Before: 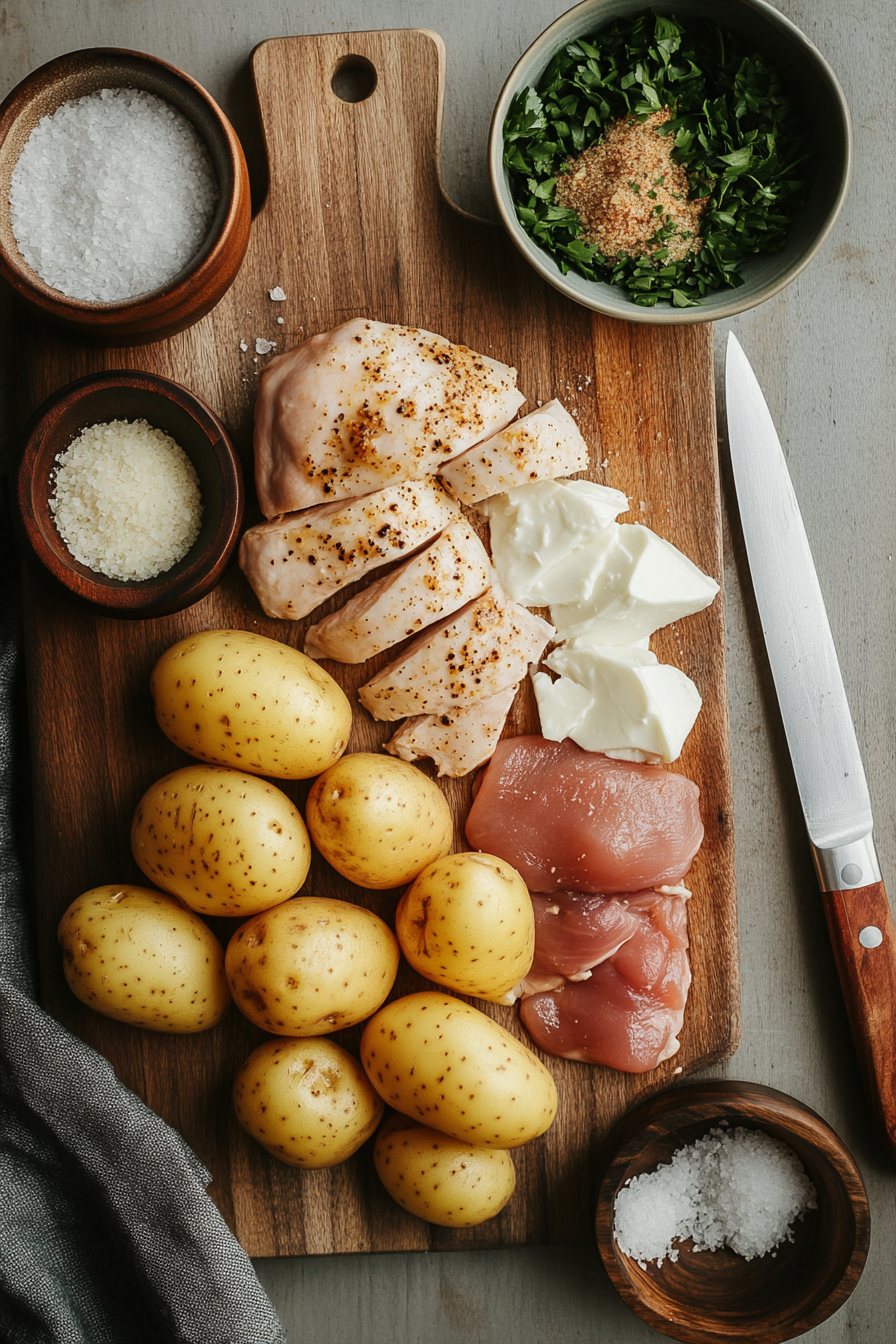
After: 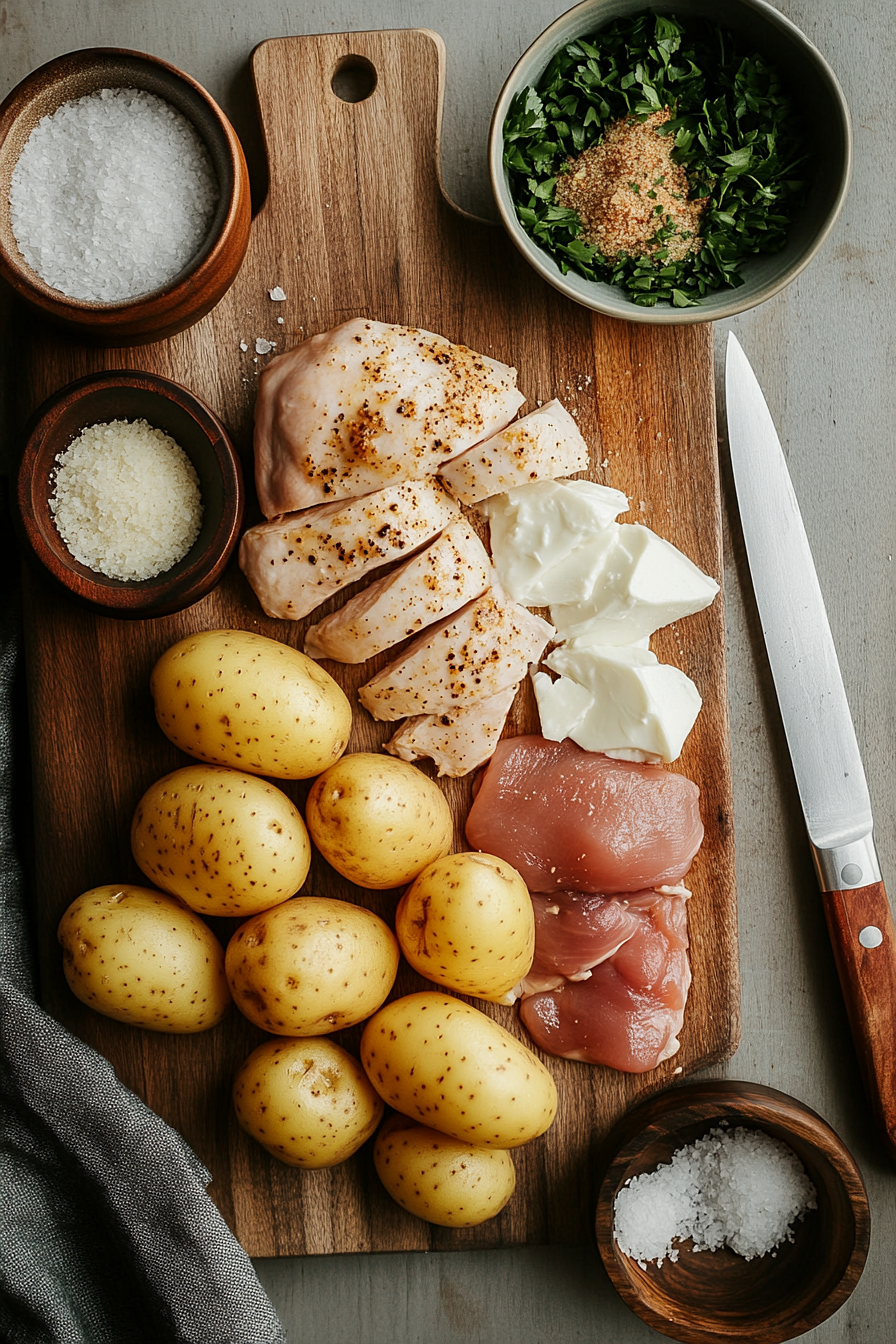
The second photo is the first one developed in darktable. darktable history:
sharpen: radius 1.272, amount 0.305, threshold 0
exposure: black level correction 0.002, compensate highlight preservation false
